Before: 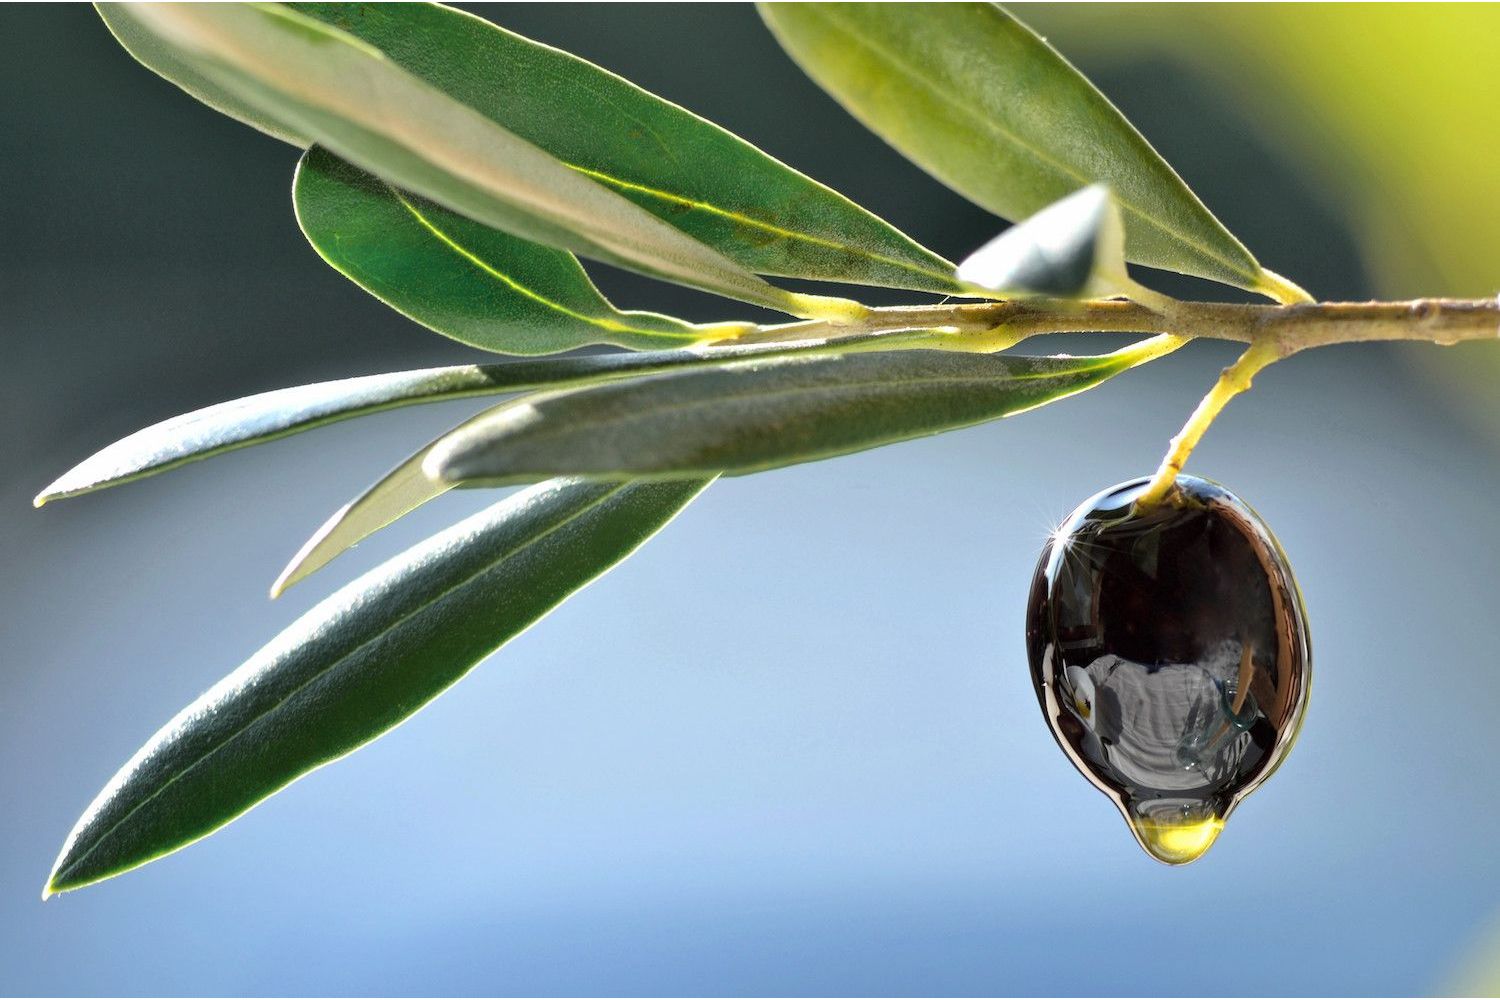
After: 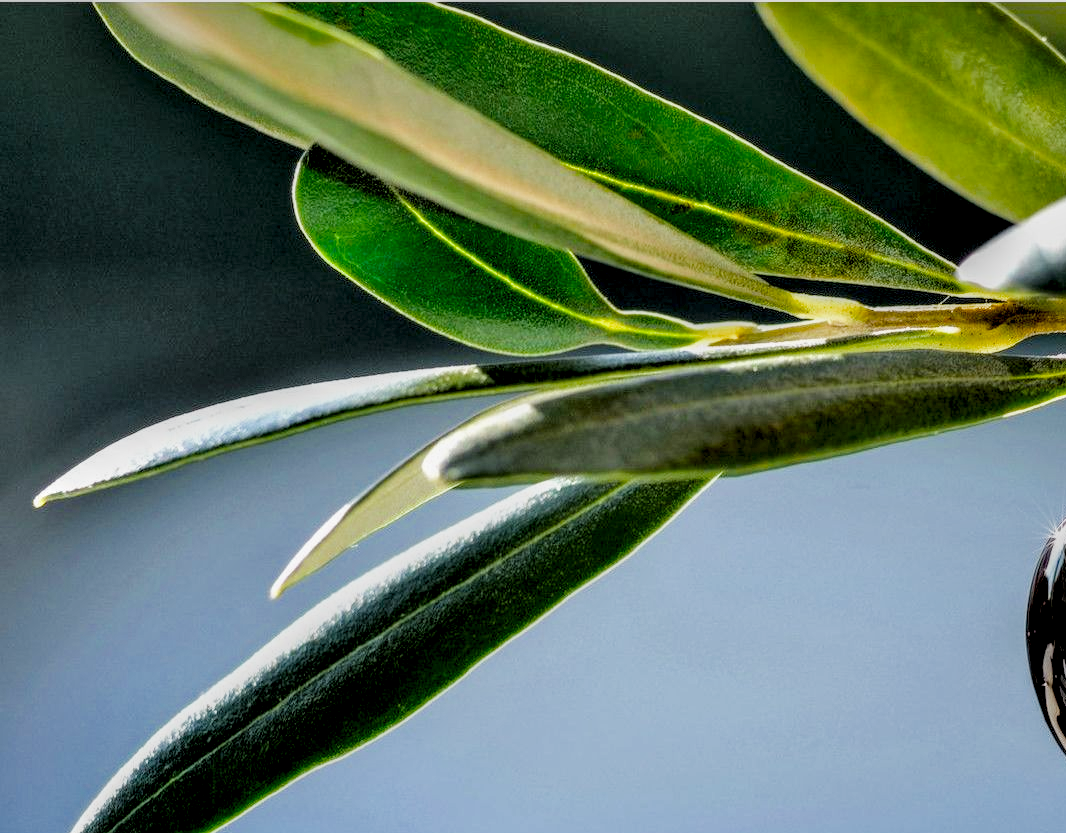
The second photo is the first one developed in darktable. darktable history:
crop: right 28.885%, bottom 16.626%
filmic rgb: black relative exposure -4.4 EV, white relative exposure 5 EV, threshold 3 EV, hardness 2.23, latitude 40.06%, contrast 1.15, highlights saturation mix 10%, shadows ↔ highlights balance 1.04%, preserve chrominance RGB euclidean norm (legacy), color science v4 (2020), enable highlight reconstruction true
color balance rgb: perceptual saturation grading › global saturation 10%, global vibrance 10%
local contrast: highlights 19%, detail 186%
